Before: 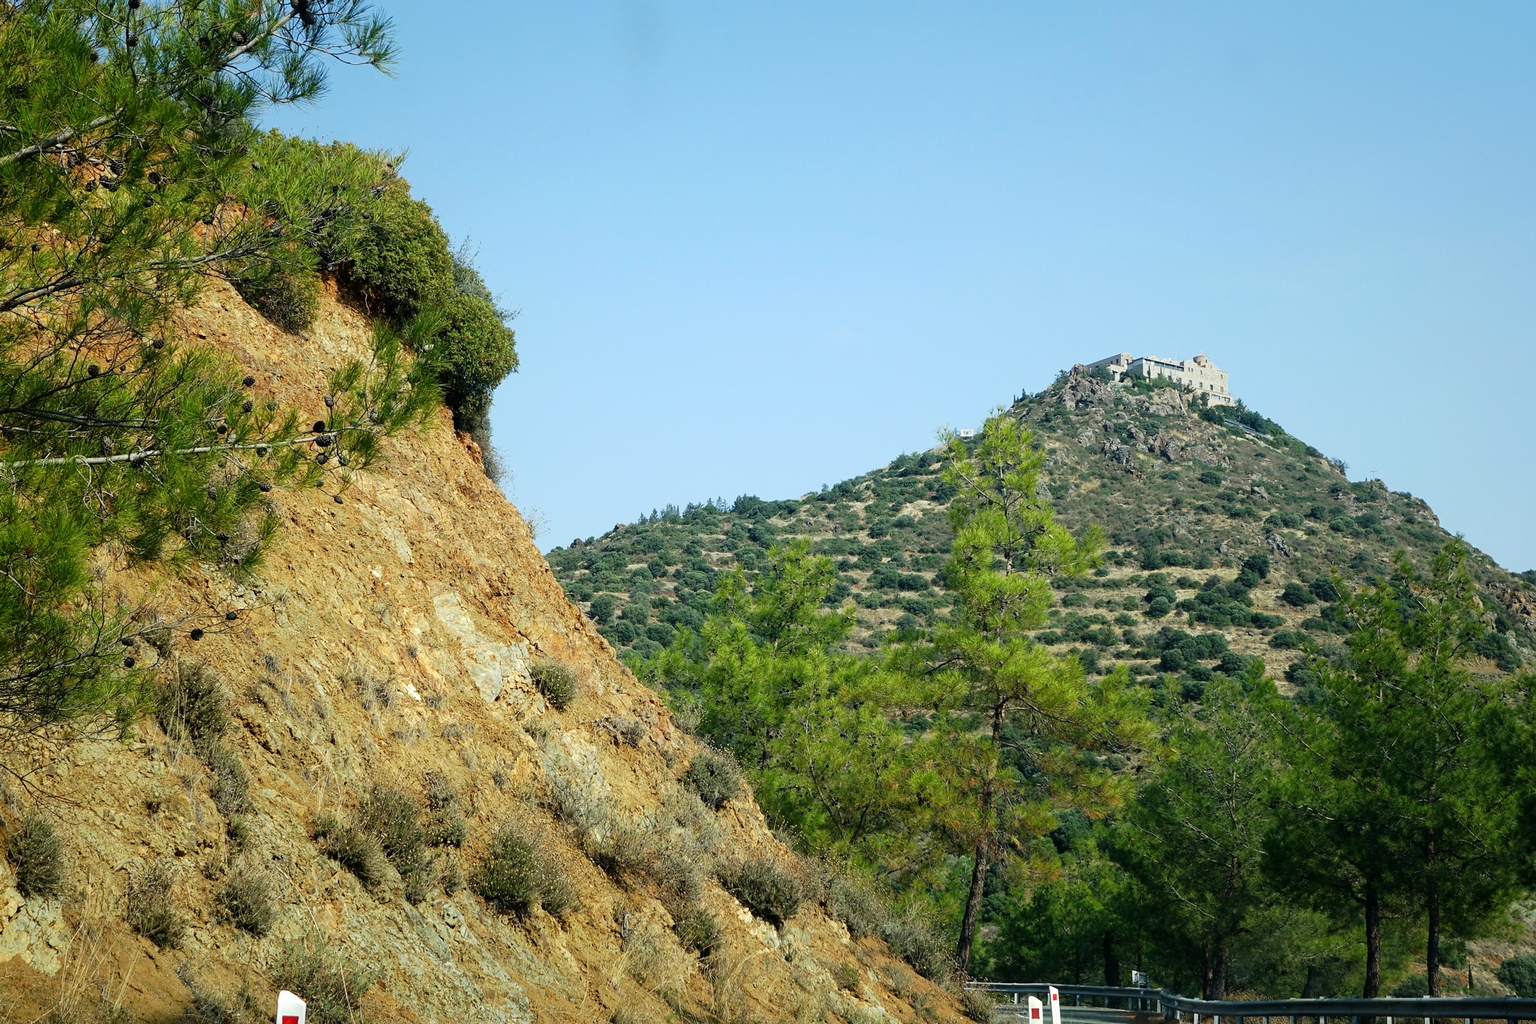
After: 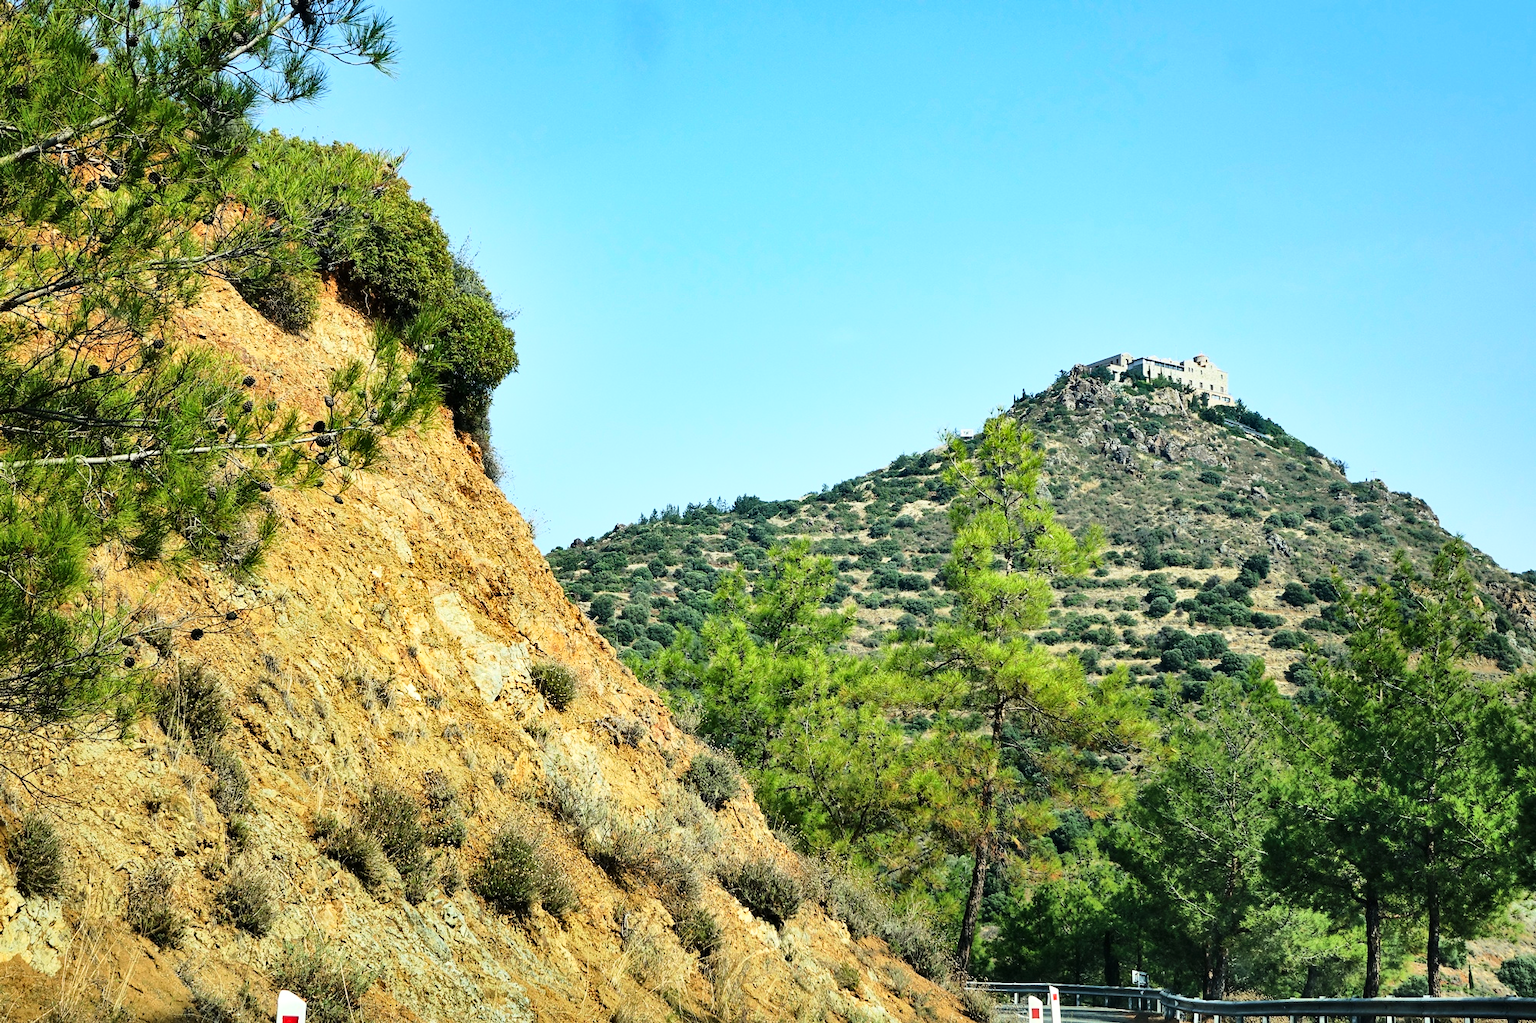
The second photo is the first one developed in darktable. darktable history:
base curve: curves: ch0 [(0, 0) (0.036, 0.037) (0.121, 0.228) (0.46, 0.76) (0.859, 0.983) (1, 1)]
shadows and highlights: shadows 75.67, highlights -60.86, soften with gaussian
